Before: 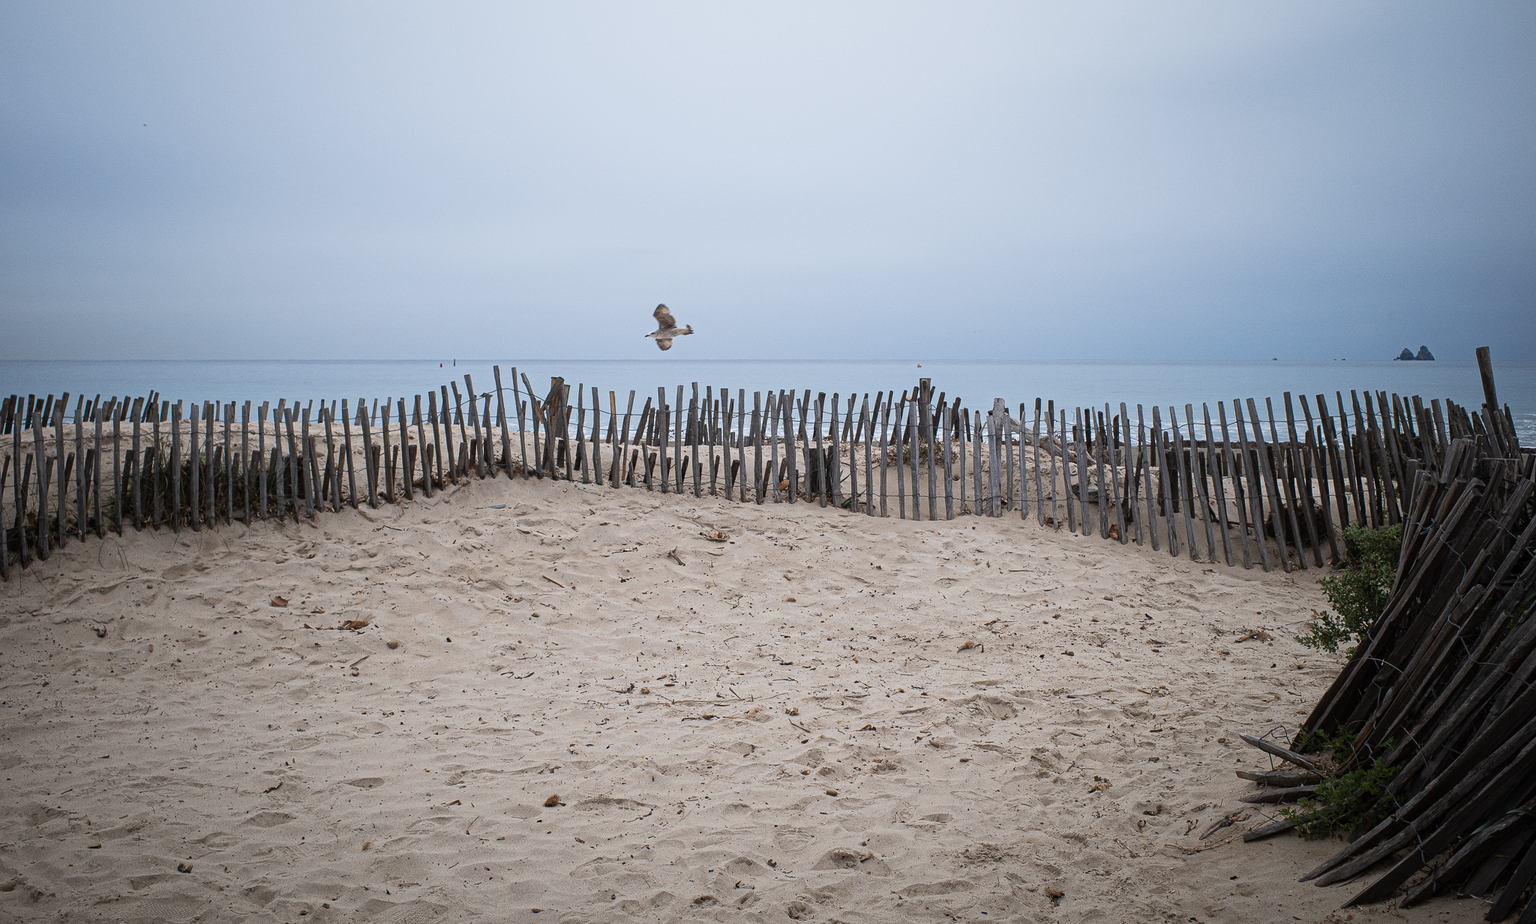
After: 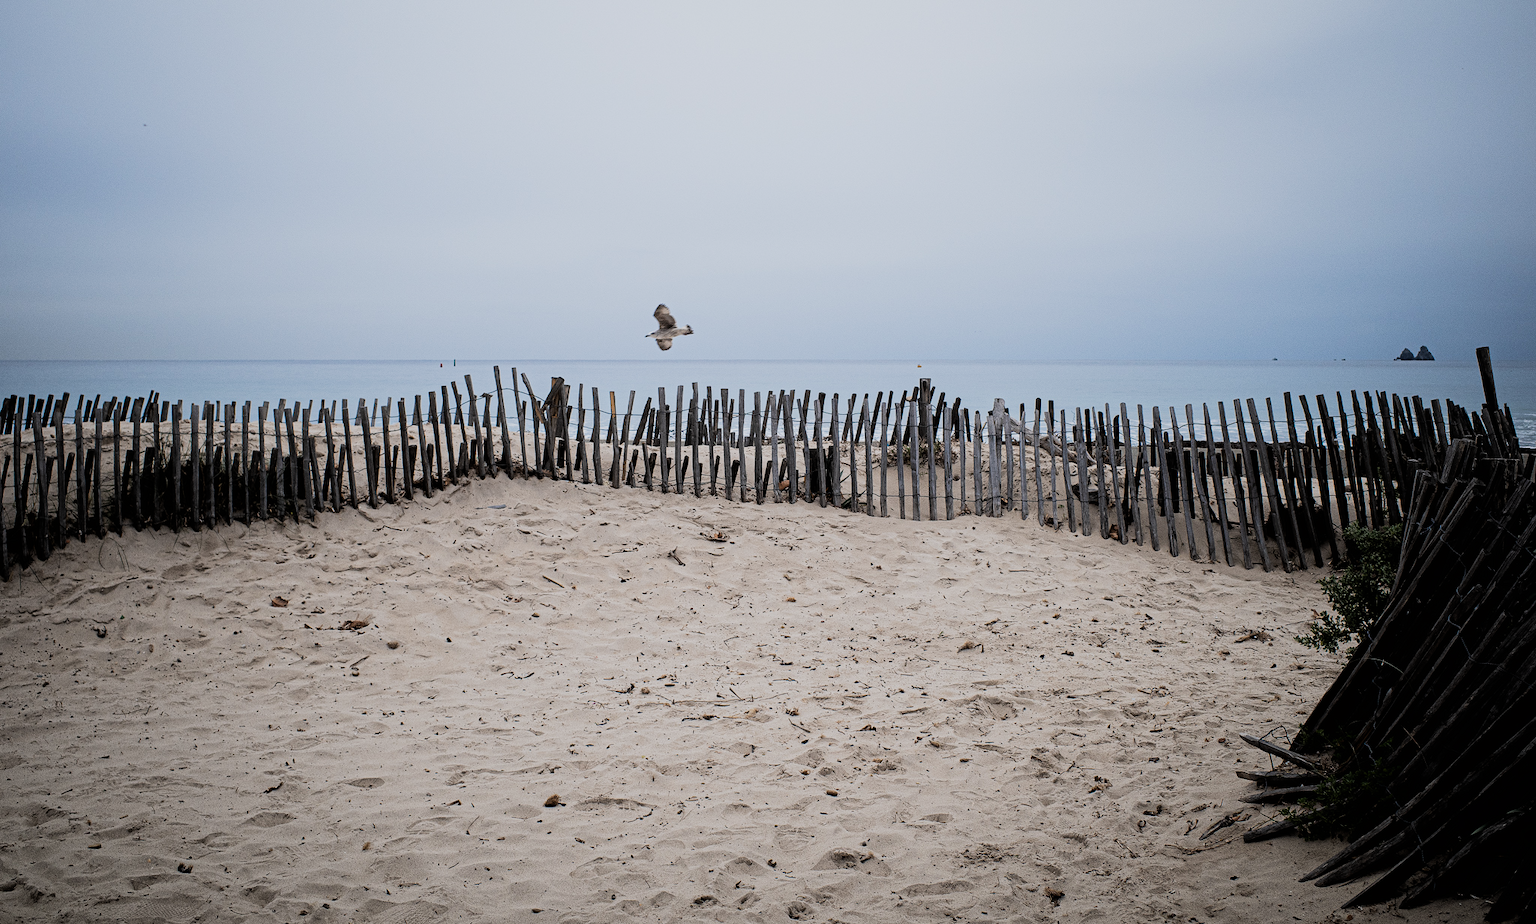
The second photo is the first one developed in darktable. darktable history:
filmic rgb: black relative exposure -5.02 EV, white relative exposure 4 EV, hardness 2.9, contrast 1.297, highlights saturation mix -30.02%
